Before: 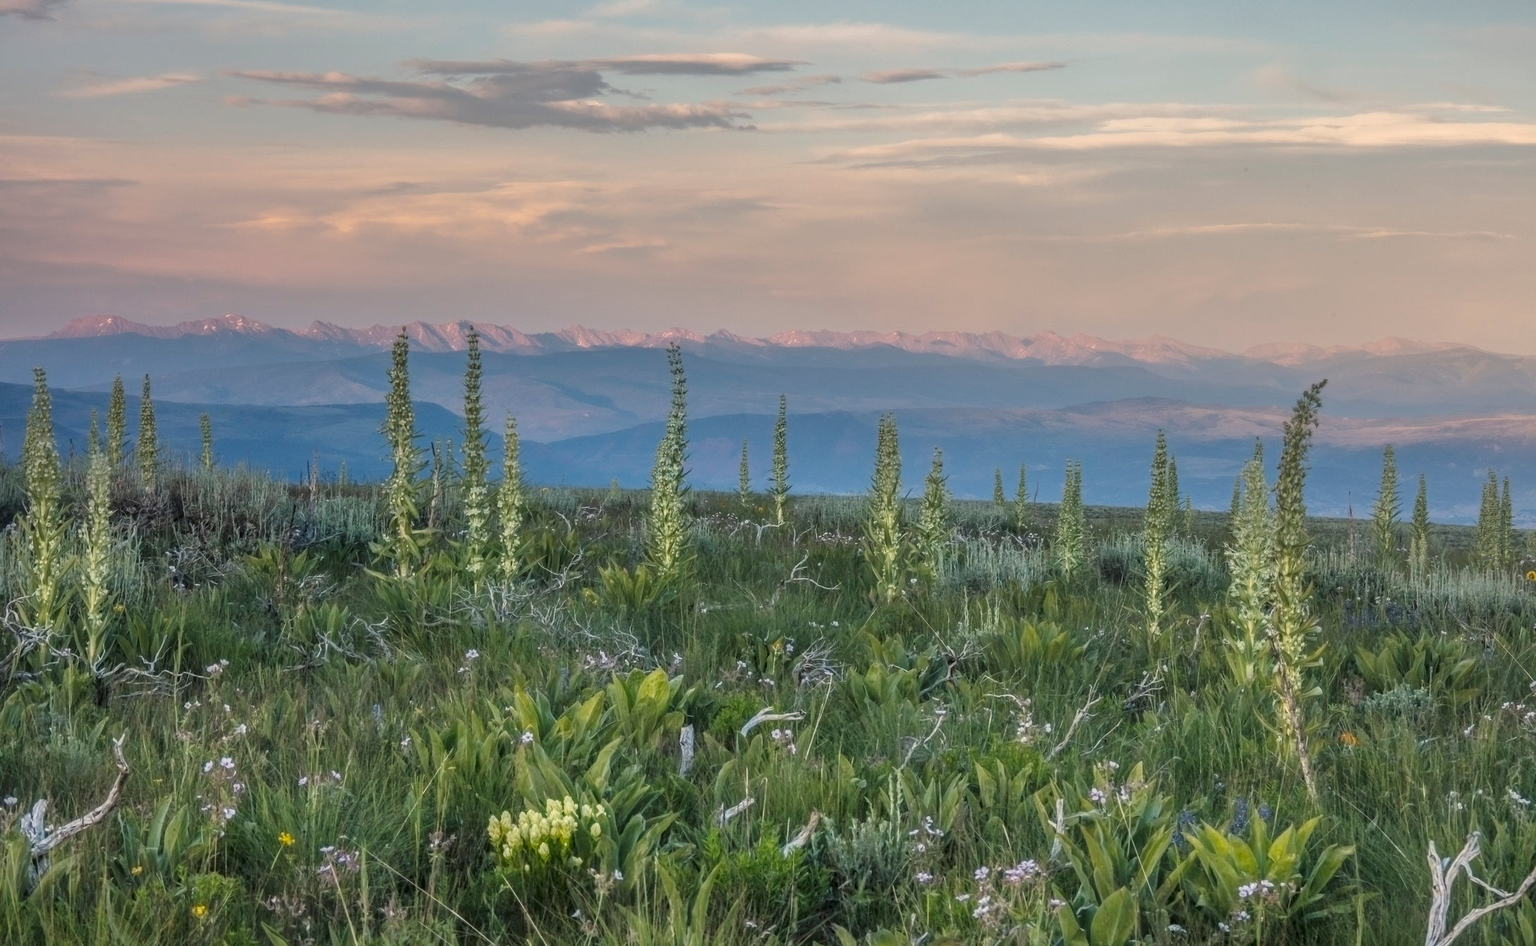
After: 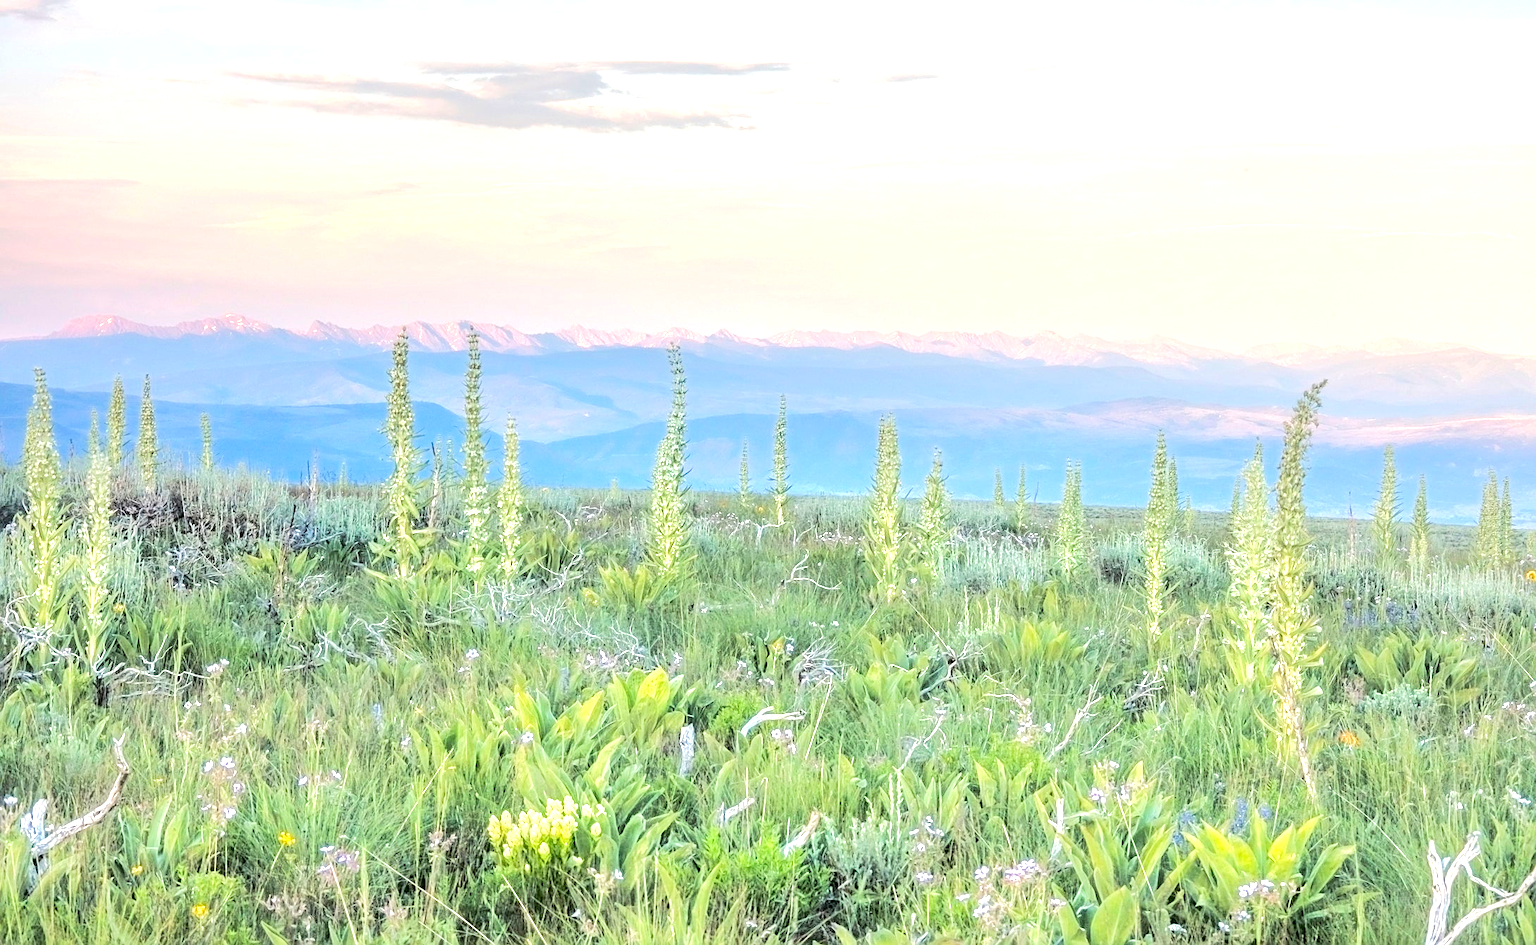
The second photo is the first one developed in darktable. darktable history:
tone equalizer: -7 EV 0.157 EV, -6 EV 0.623 EV, -5 EV 1.16 EV, -4 EV 1.36 EV, -3 EV 1.14 EV, -2 EV 0.6 EV, -1 EV 0.158 EV, edges refinement/feathering 500, mask exposure compensation -1.57 EV, preserve details no
exposure: black level correction 0, exposure 1.392 EV, compensate exposure bias true, compensate highlight preservation false
sharpen: on, module defaults
